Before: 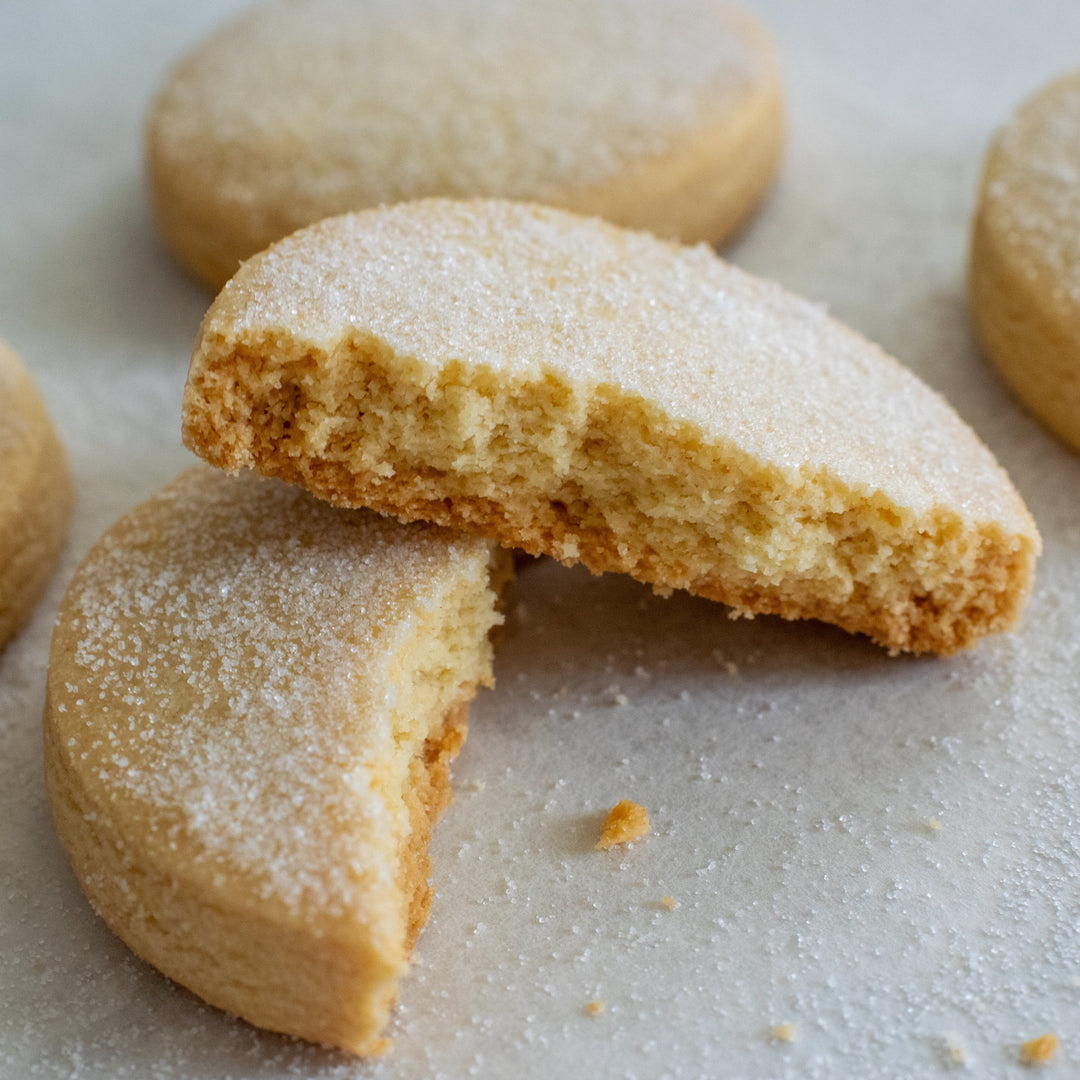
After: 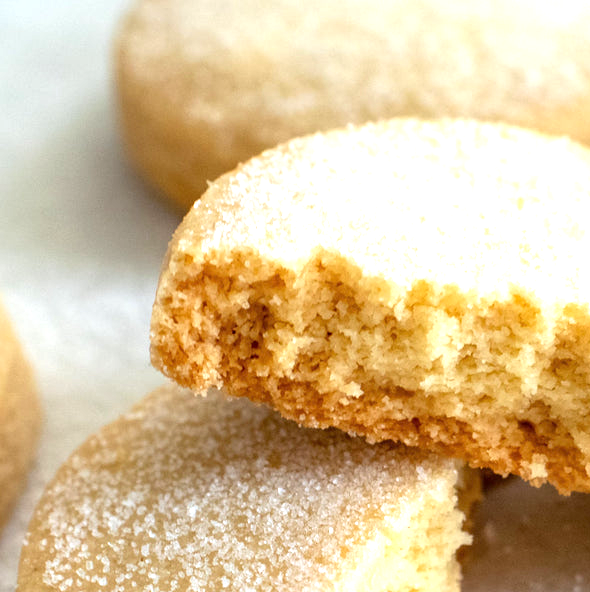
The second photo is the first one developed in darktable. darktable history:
crop and rotate: left 3.047%, top 7.509%, right 42.236%, bottom 37.598%
exposure: black level correction 0.001, exposure 1.129 EV, compensate exposure bias true, compensate highlight preservation false
